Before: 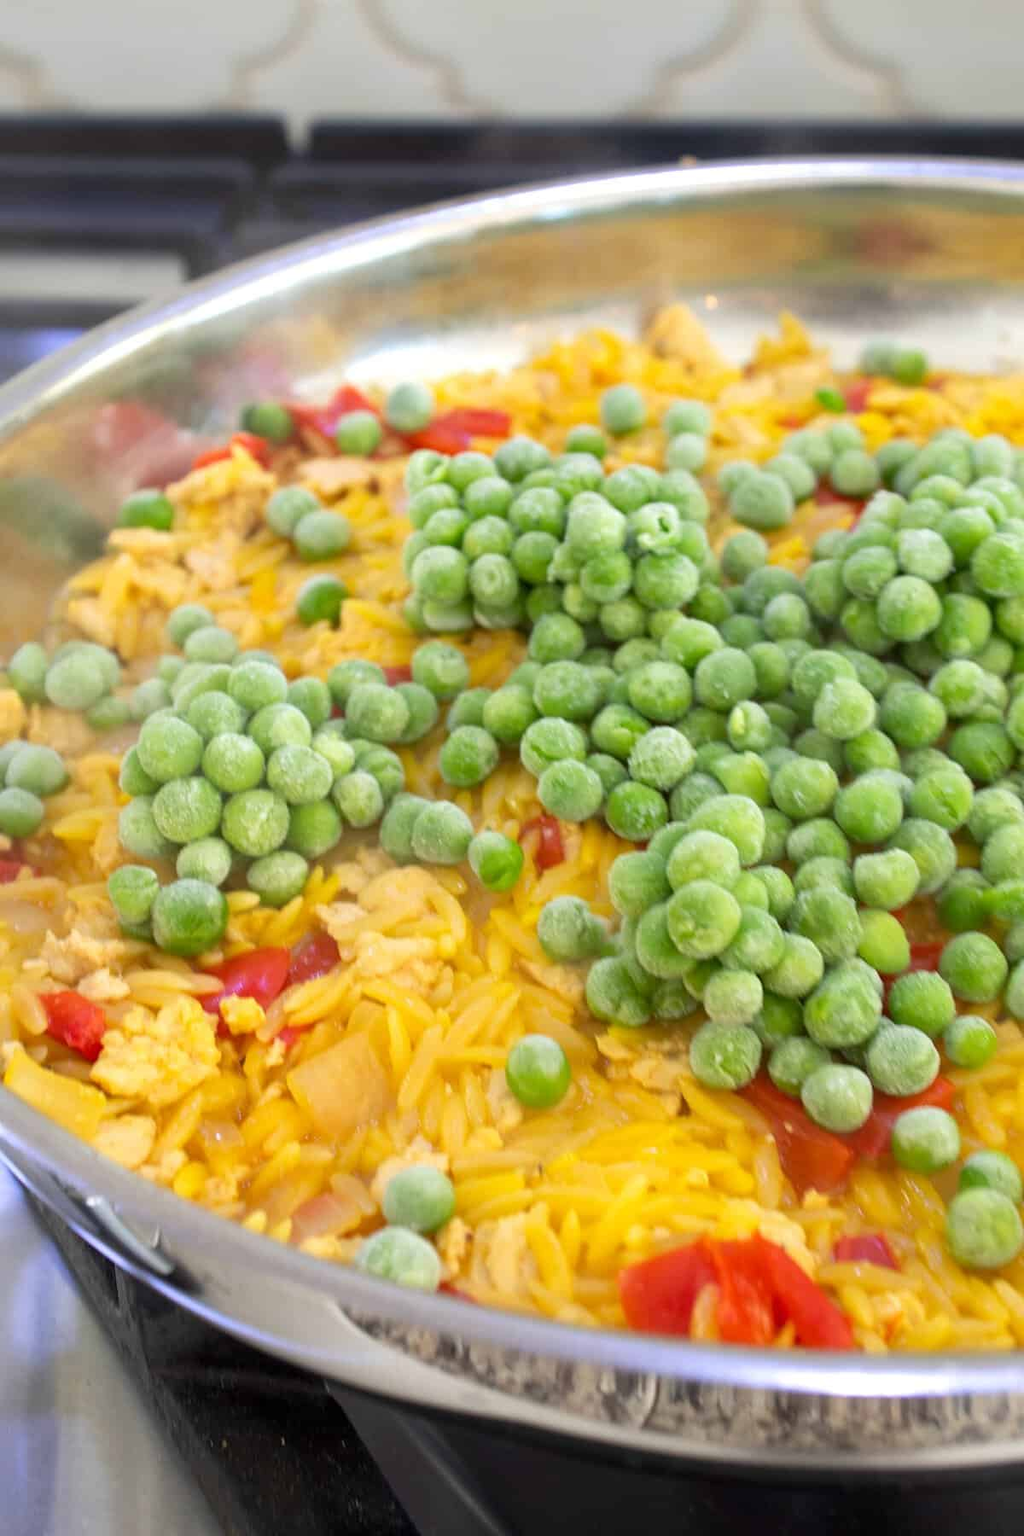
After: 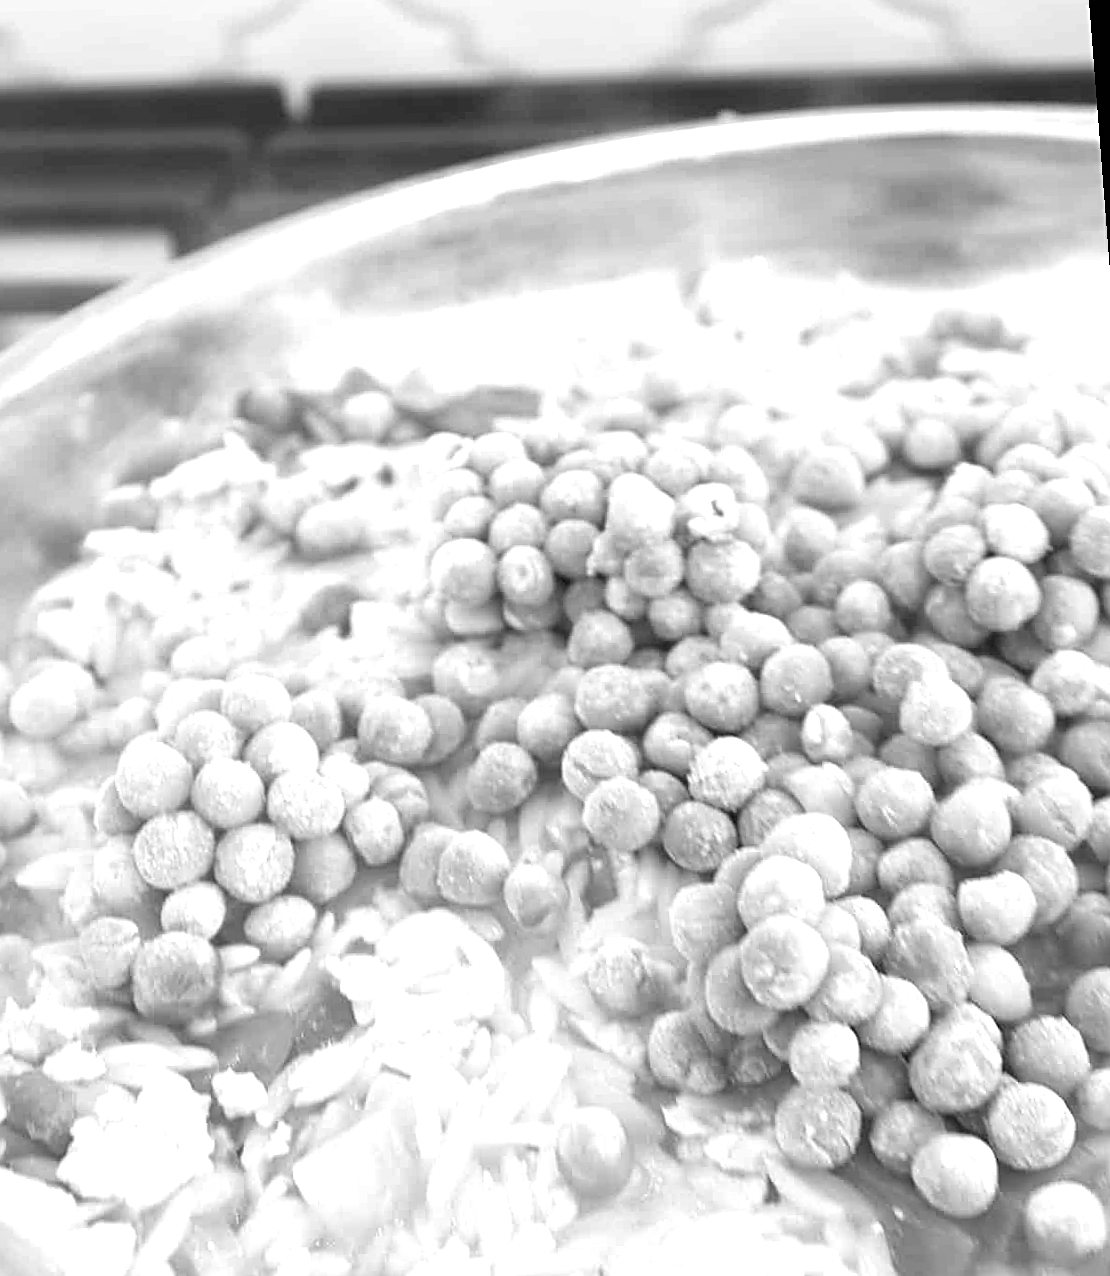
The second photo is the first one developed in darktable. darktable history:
exposure: black level correction 0, exposure 0.953 EV, compensate exposure bias true, compensate highlight preservation false
rotate and perspective: rotation -1.68°, lens shift (vertical) -0.146, crop left 0.049, crop right 0.912, crop top 0.032, crop bottom 0.96
color correction: highlights b* 3
crop: bottom 24.988%
monochrome: a 73.58, b 64.21
sharpen: on, module defaults
